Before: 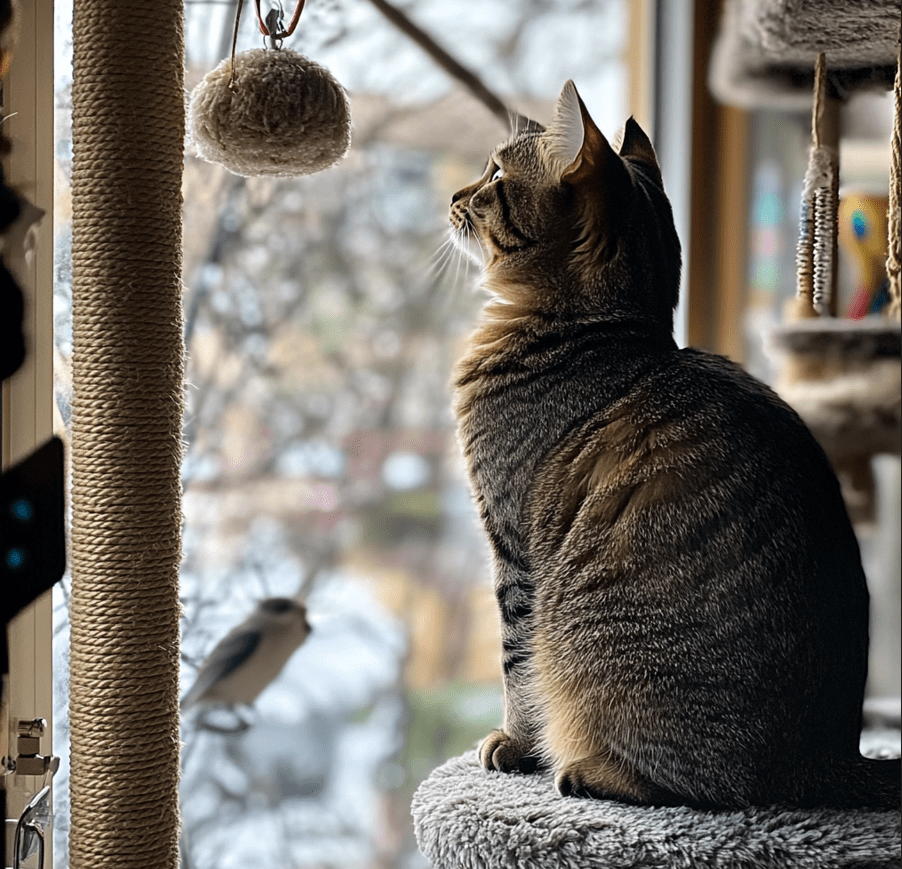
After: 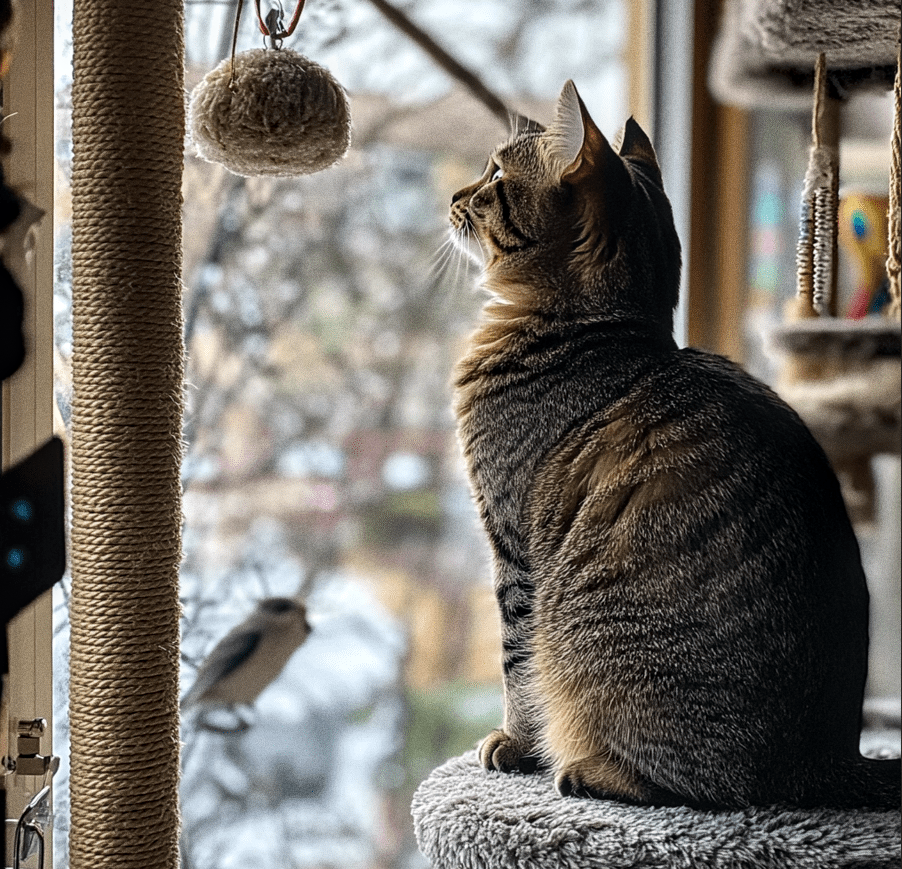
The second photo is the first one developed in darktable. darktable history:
tone equalizer: on, module defaults
local contrast: on, module defaults
grain: strength 26%
